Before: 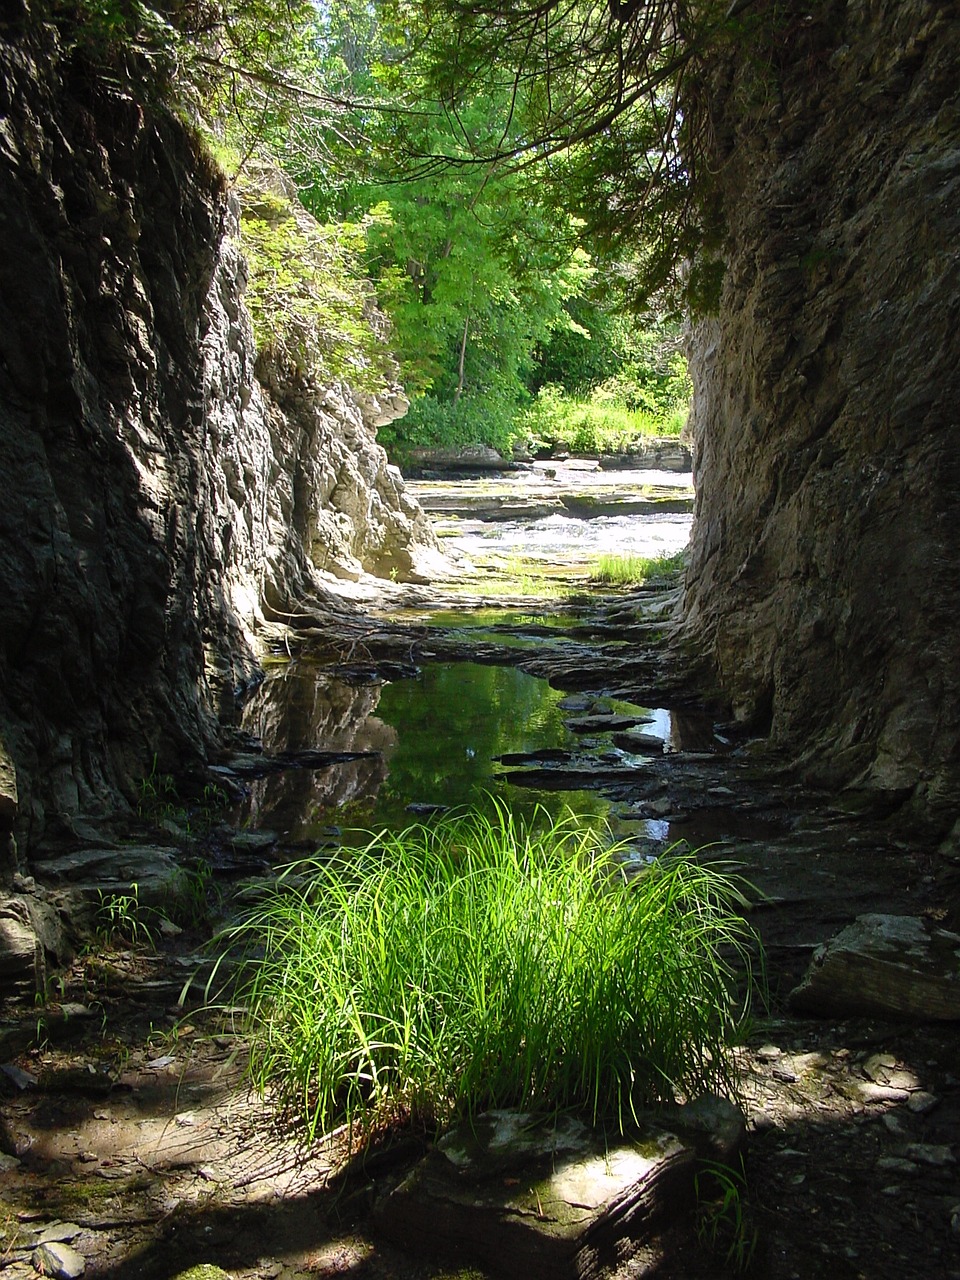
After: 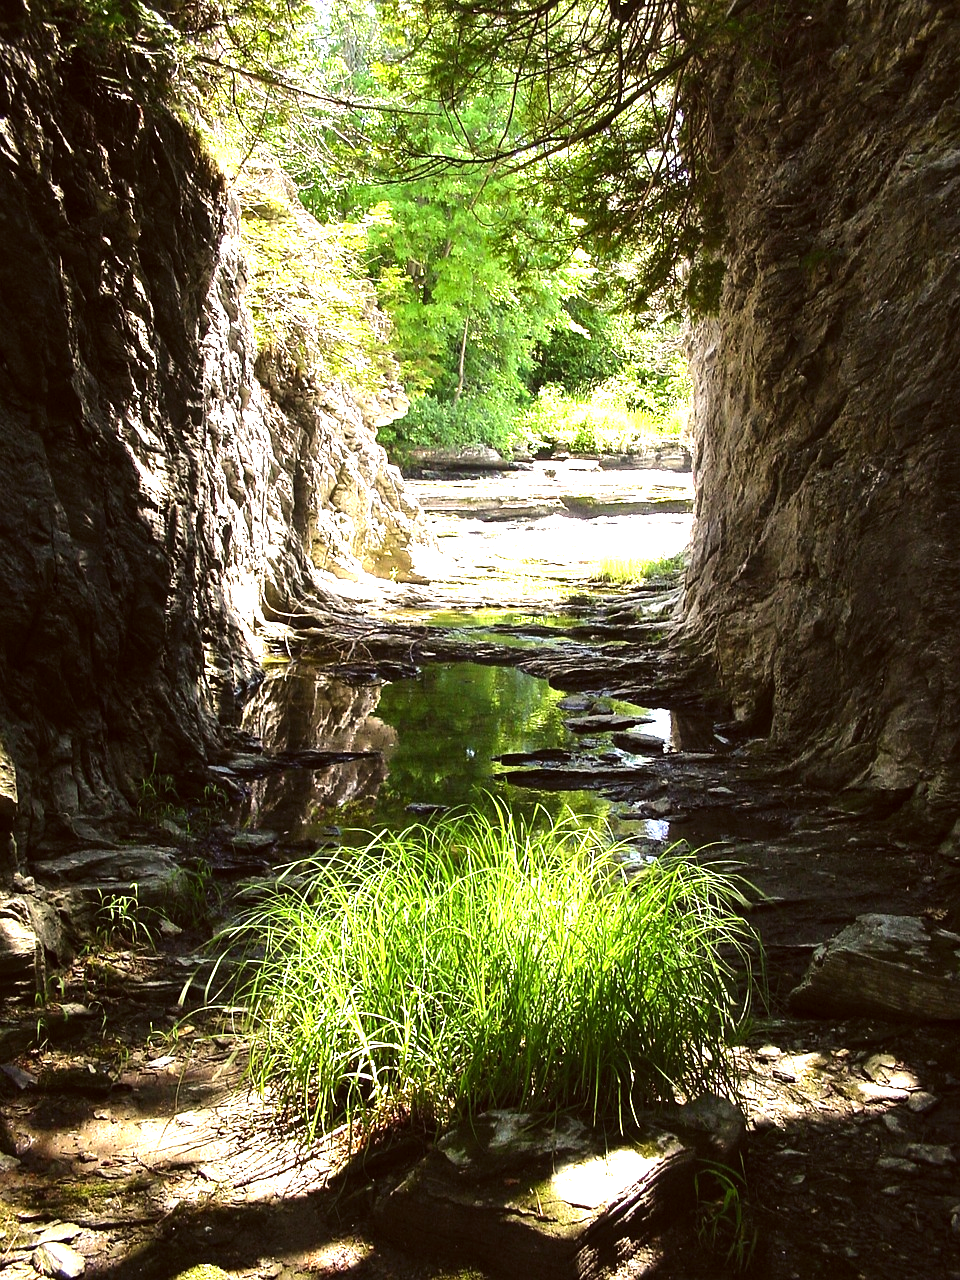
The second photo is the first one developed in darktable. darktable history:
tone equalizer: -8 EV -0.767 EV, -7 EV -0.72 EV, -6 EV -0.632 EV, -5 EV -0.363 EV, -3 EV 0.388 EV, -2 EV 0.6 EV, -1 EV 0.677 EV, +0 EV 0.734 EV, edges refinement/feathering 500, mask exposure compensation -1.57 EV, preserve details no
color correction: highlights a* 6.09, highlights b* 7.93, shadows a* 5.5, shadows b* 6.97, saturation 0.922
exposure: black level correction 0, exposure 1 EV, compensate highlight preservation false
